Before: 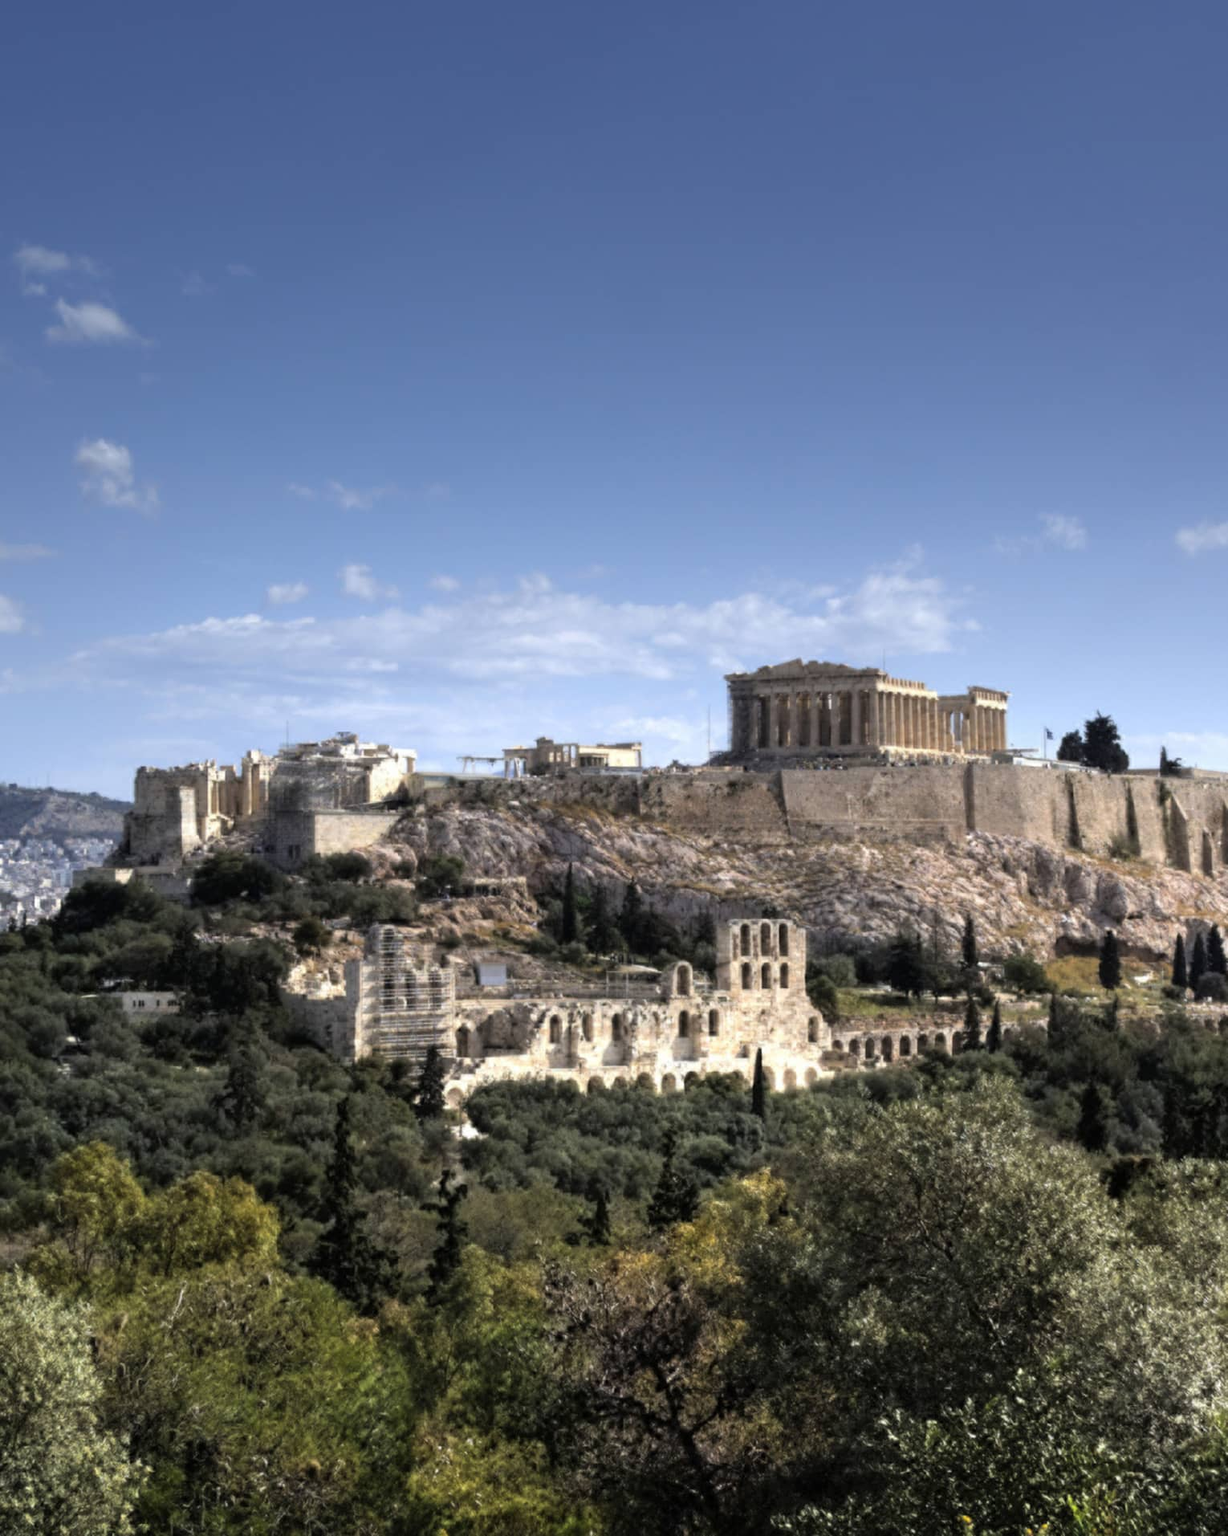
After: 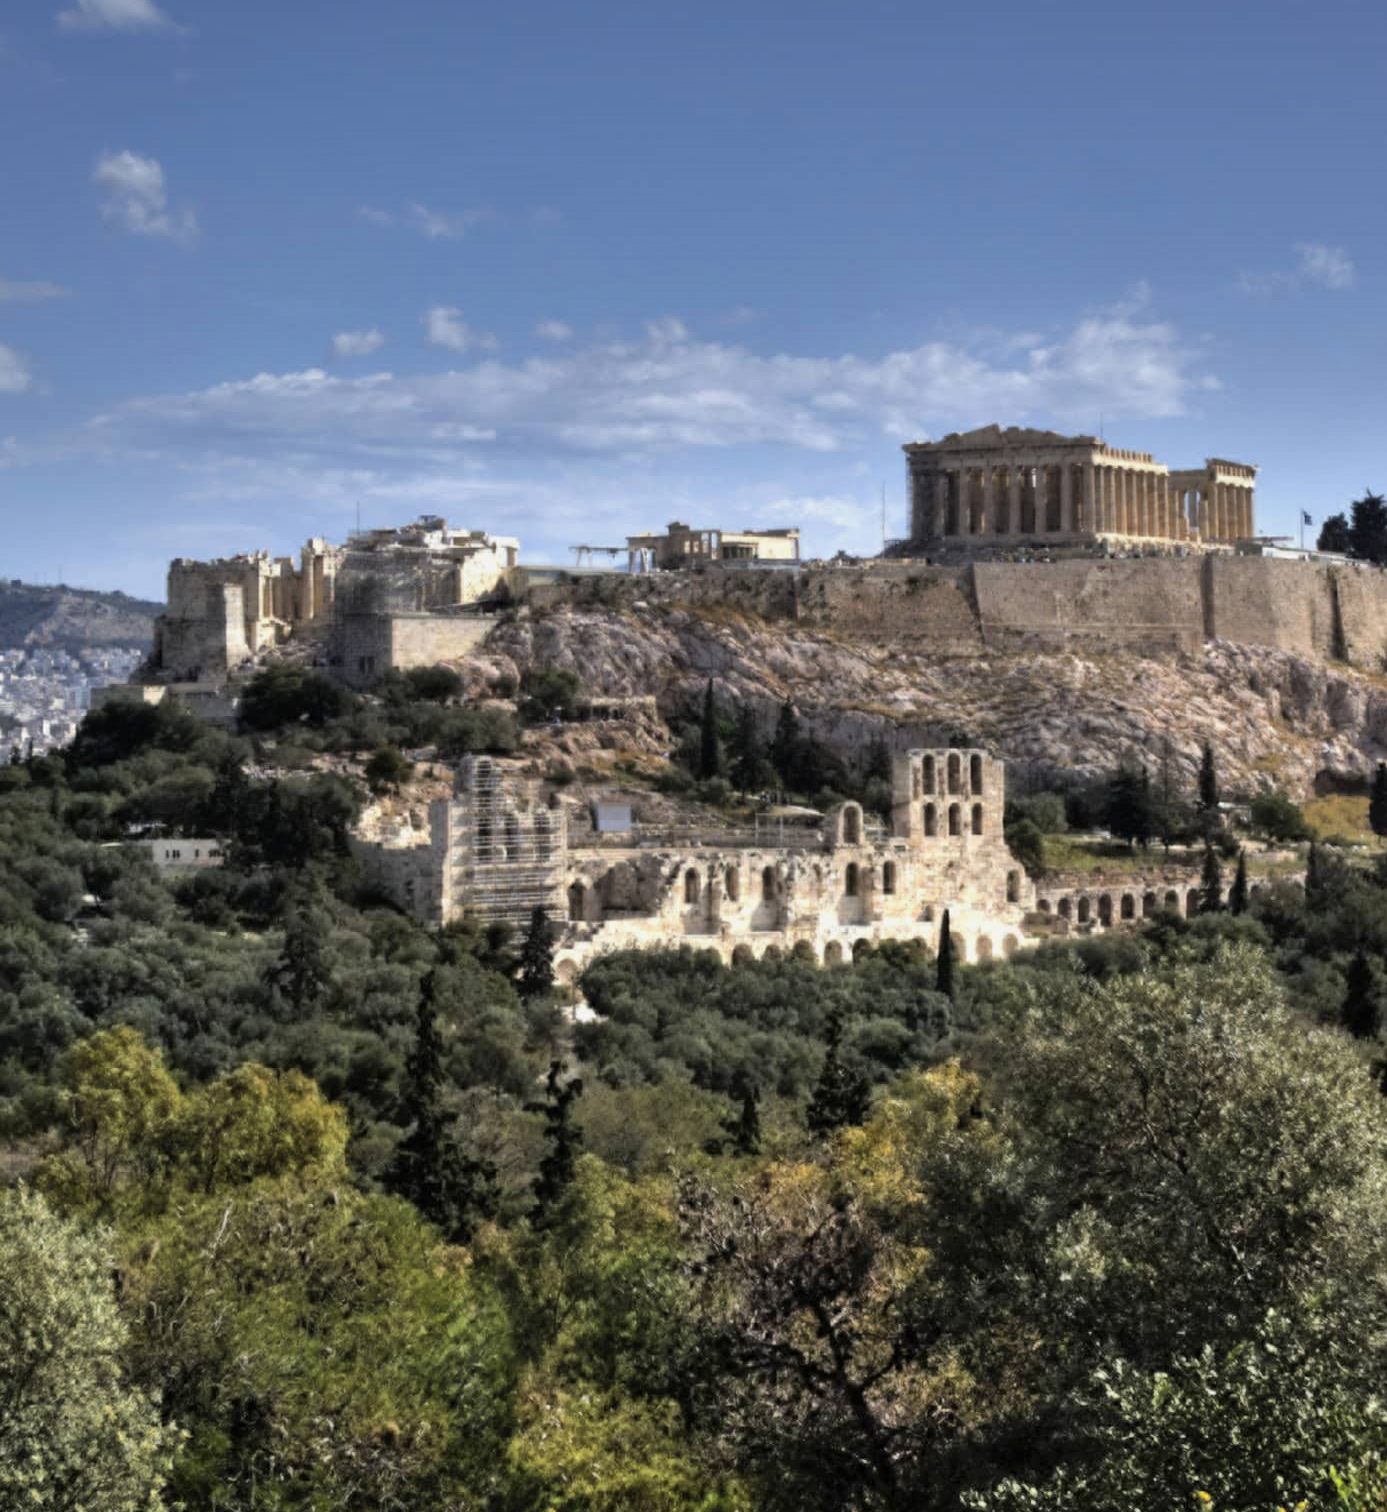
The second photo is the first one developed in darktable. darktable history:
crop: top 20.702%, right 9.346%, bottom 0.221%
shadows and highlights: white point adjustment -3.45, highlights -63.54, soften with gaussian
